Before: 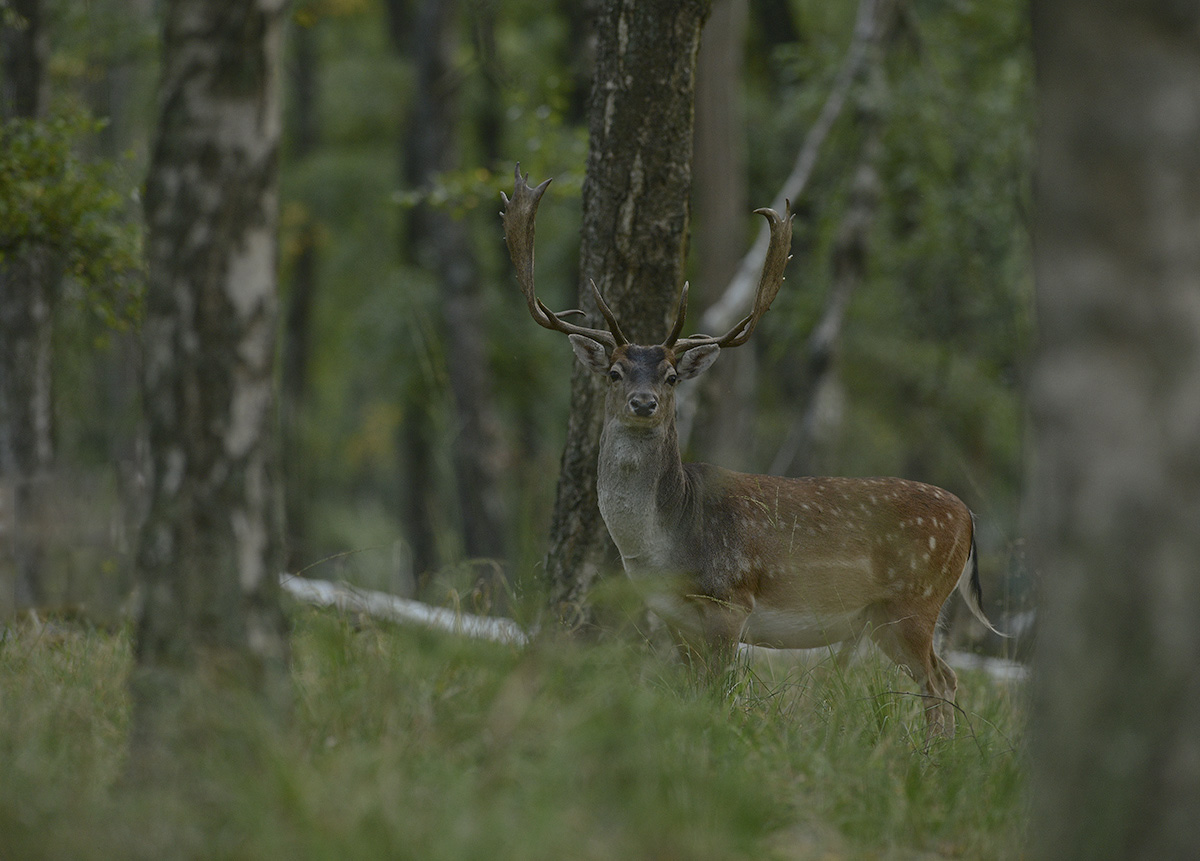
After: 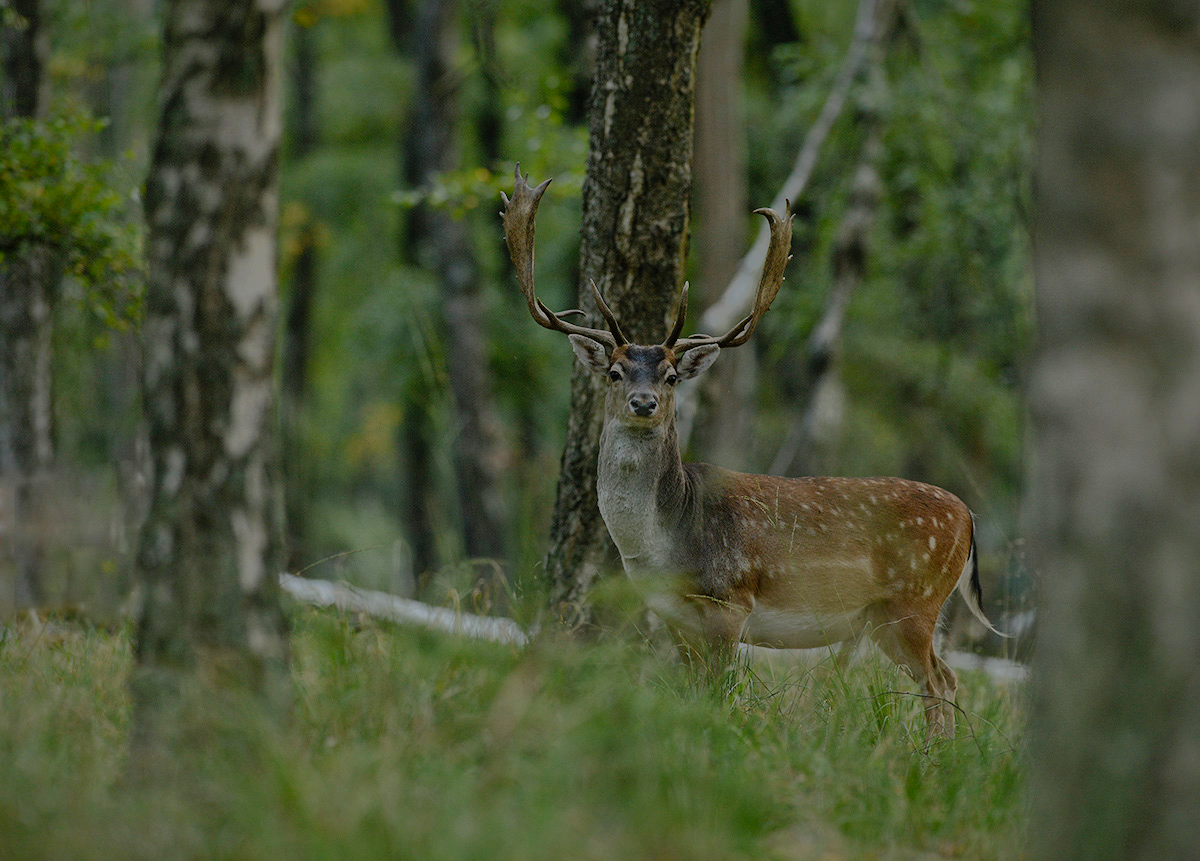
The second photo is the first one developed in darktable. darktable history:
filmic rgb: black relative exposure -7.65 EV, white relative exposure 4.56 EV, threshold 2.97 EV, hardness 3.61, add noise in highlights 0.001, preserve chrominance no, color science v4 (2020), enable highlight reconstruction true
shadows and highlights: on, module defaults
